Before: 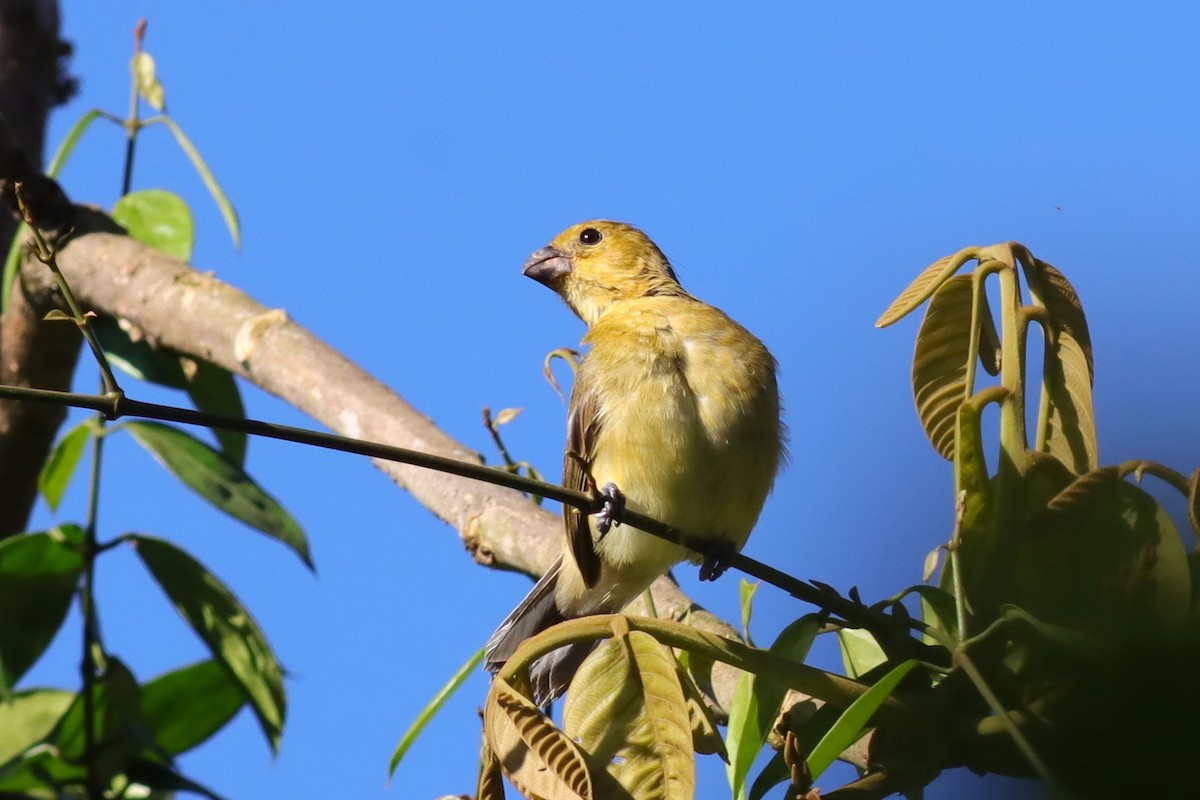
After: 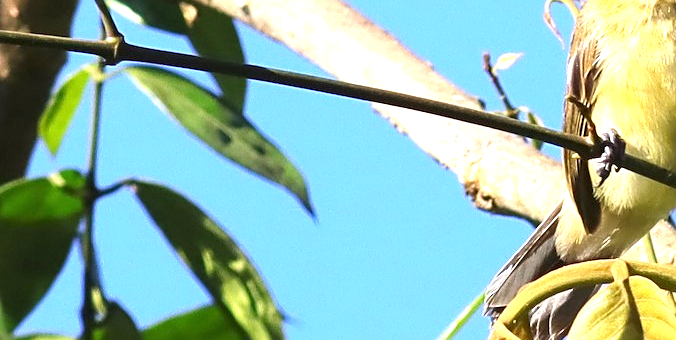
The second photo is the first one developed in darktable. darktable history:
sharpen: on, module defaults
crop: top 44.483%, right 43.593%, bottom 12.892%
exposure: black level correction 0, exposure 1.2 EV, compensate exposure bias true, compensate highlight preservation false
